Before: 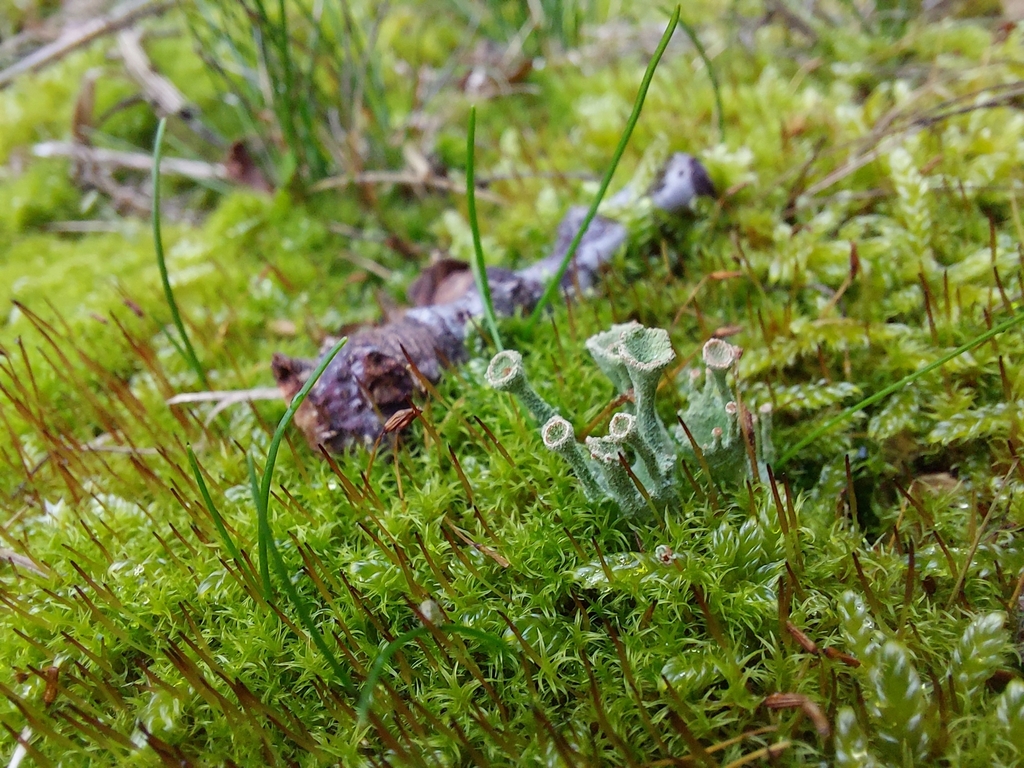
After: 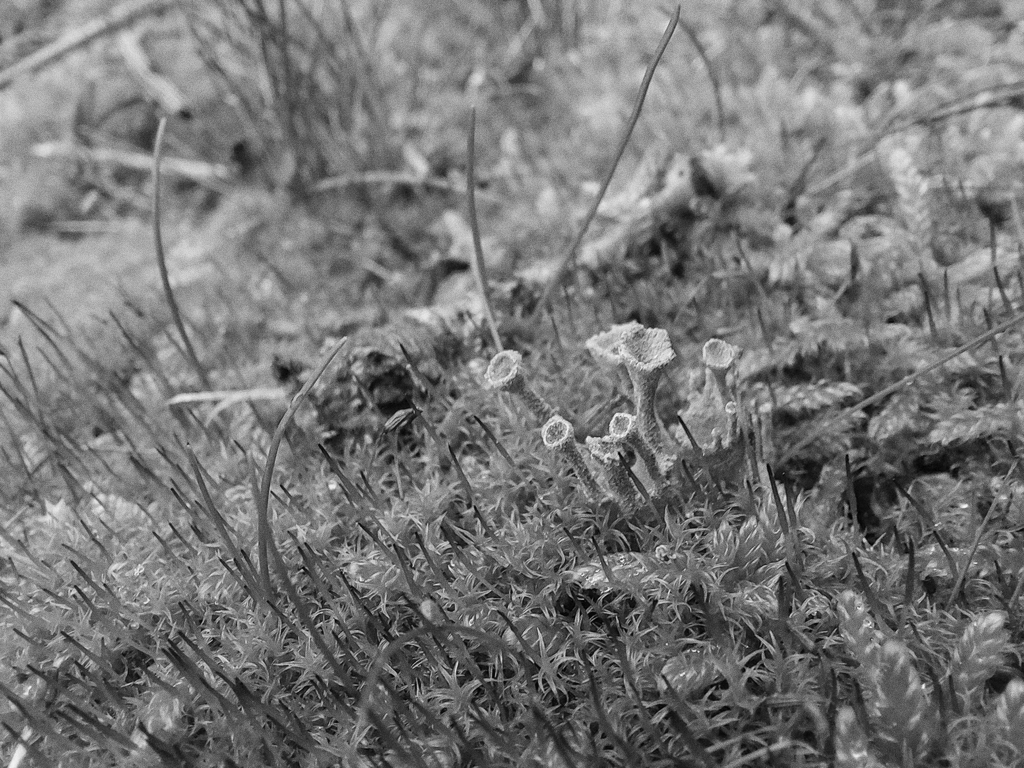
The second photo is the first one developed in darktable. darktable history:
monochrome: size 1
grain: coarseness 0.47 ISO
